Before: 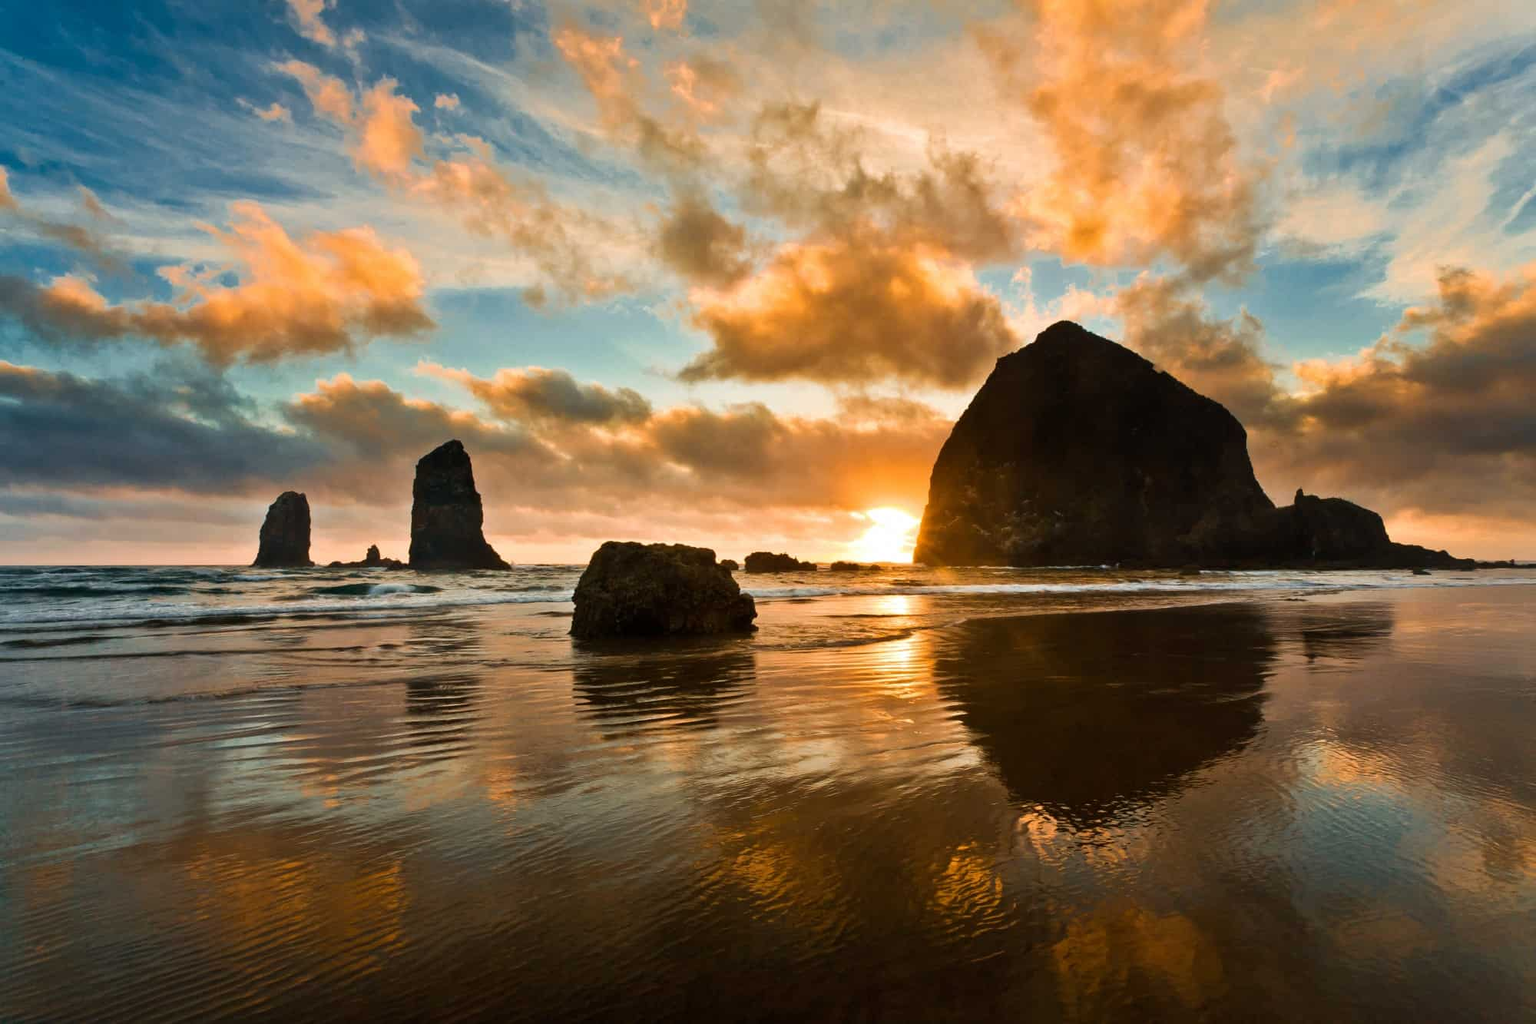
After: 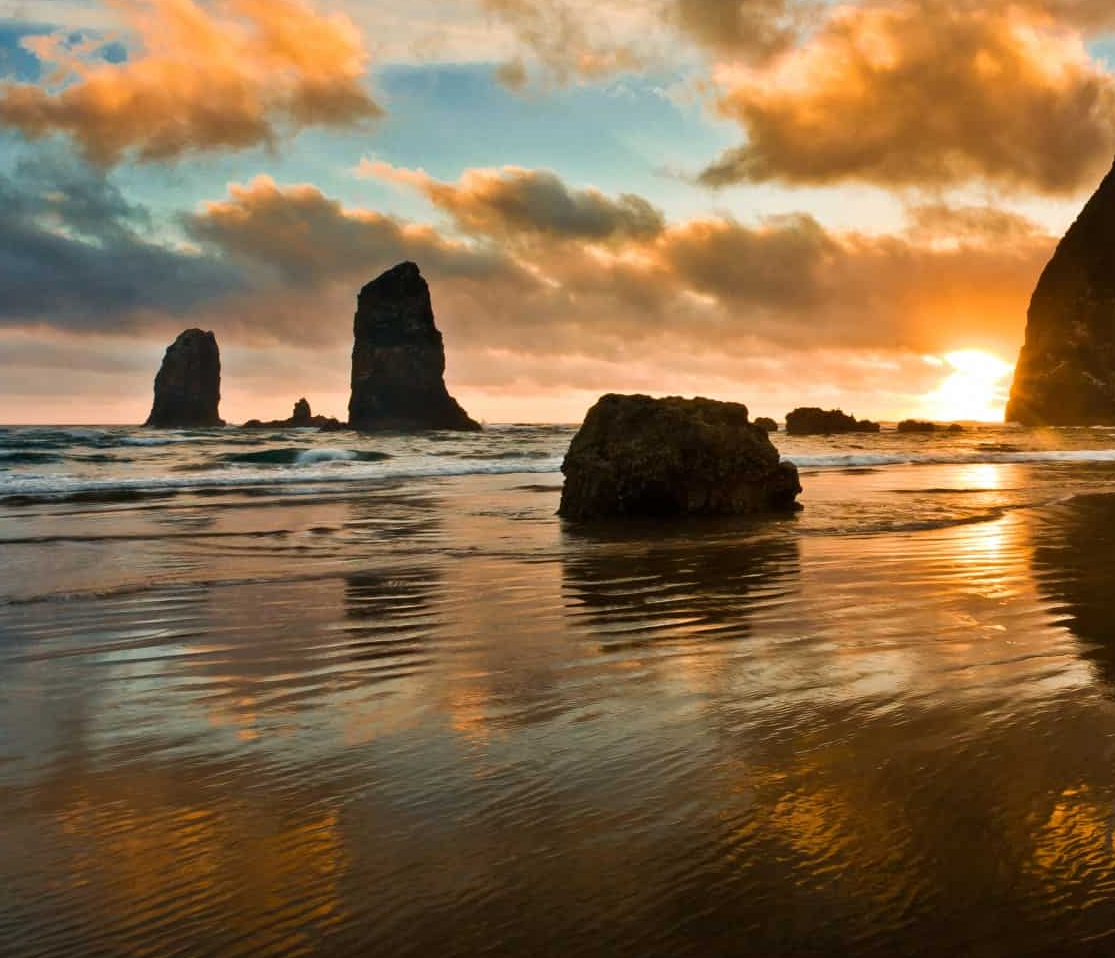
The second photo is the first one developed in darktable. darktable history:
crop: left 9.247%, top 23.383%, right 34.977%, bottom 4.743%
